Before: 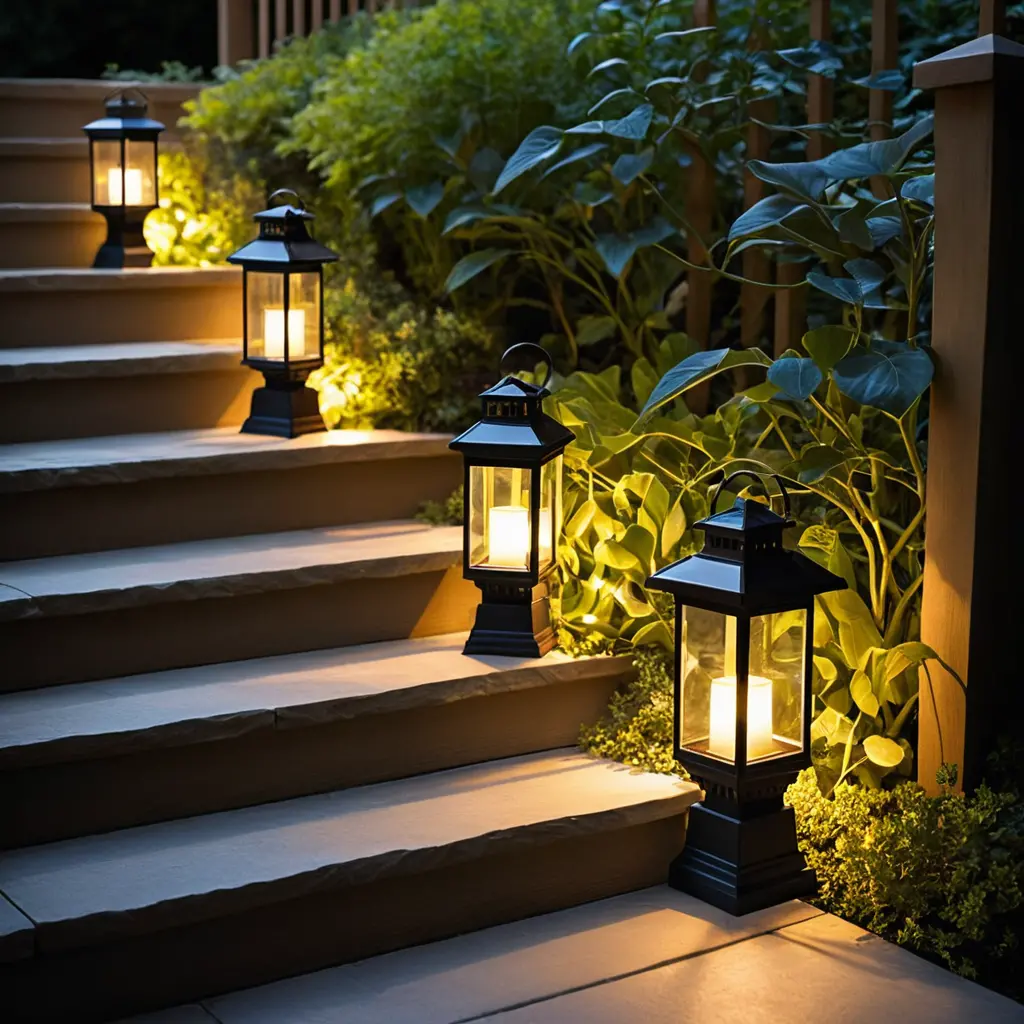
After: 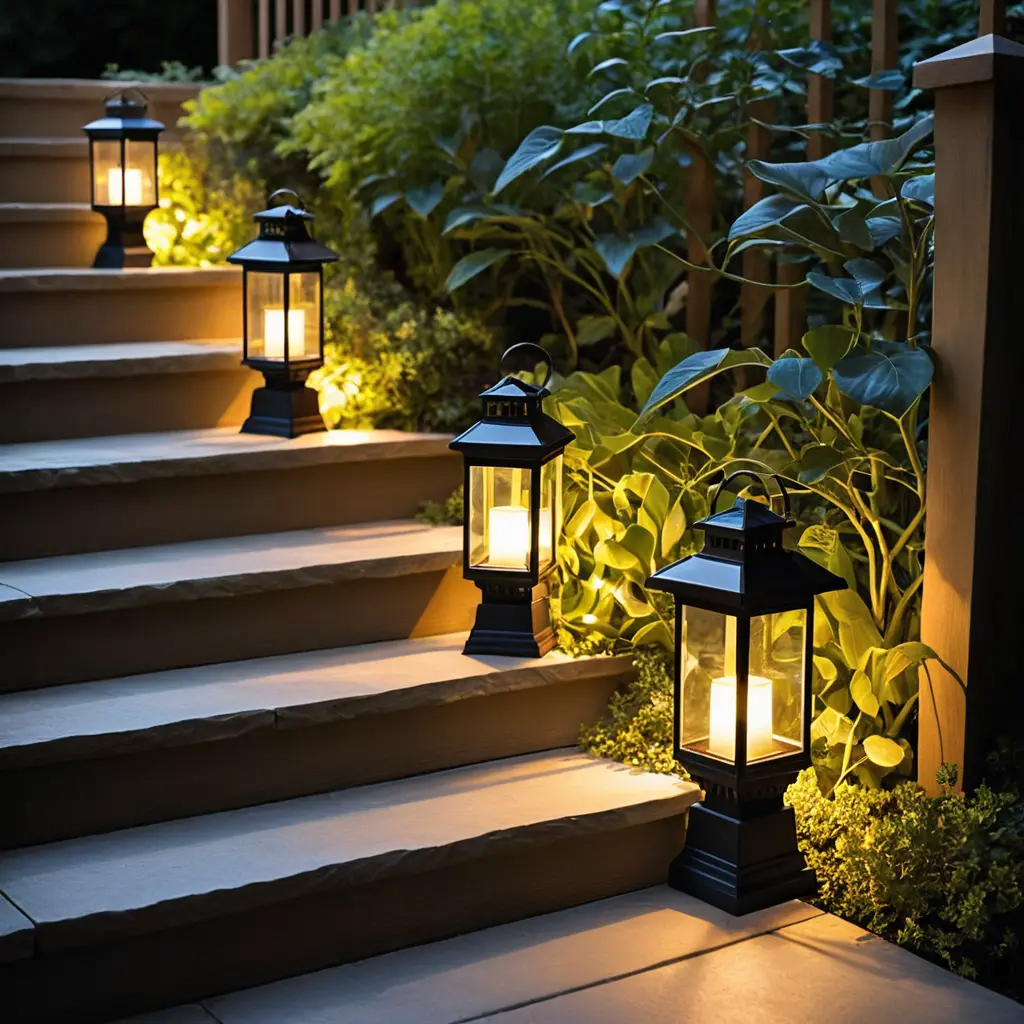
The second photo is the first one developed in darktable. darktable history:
shadows and highlights: shadows 36.6, highlights -27.82, soften with gaussian
